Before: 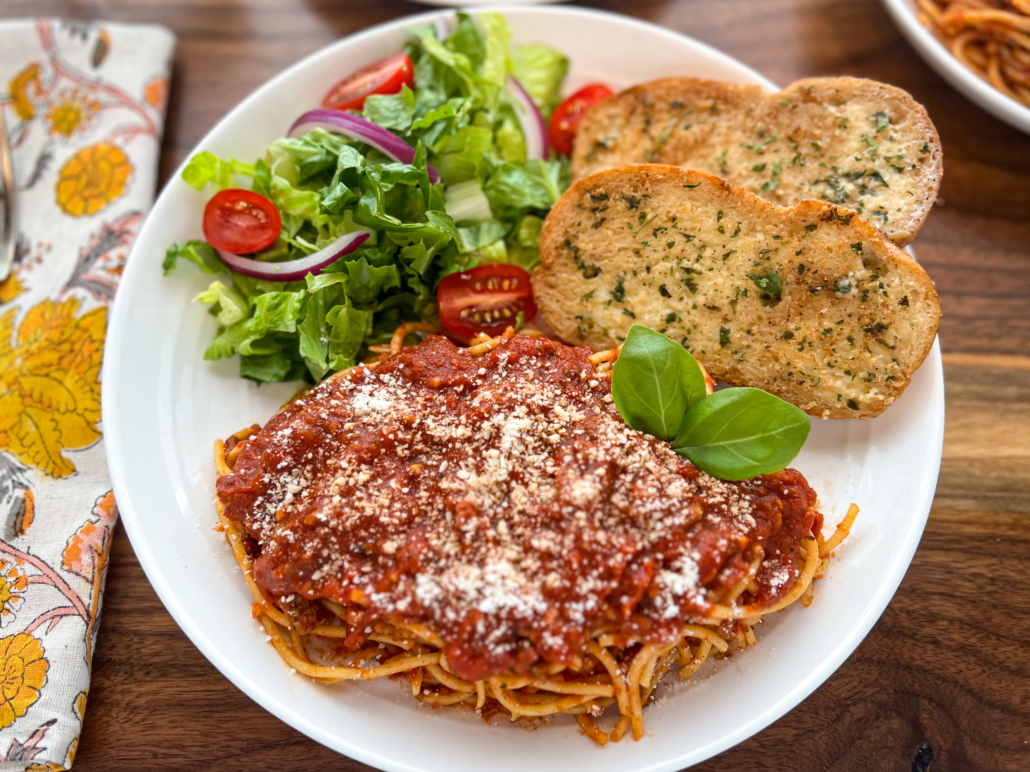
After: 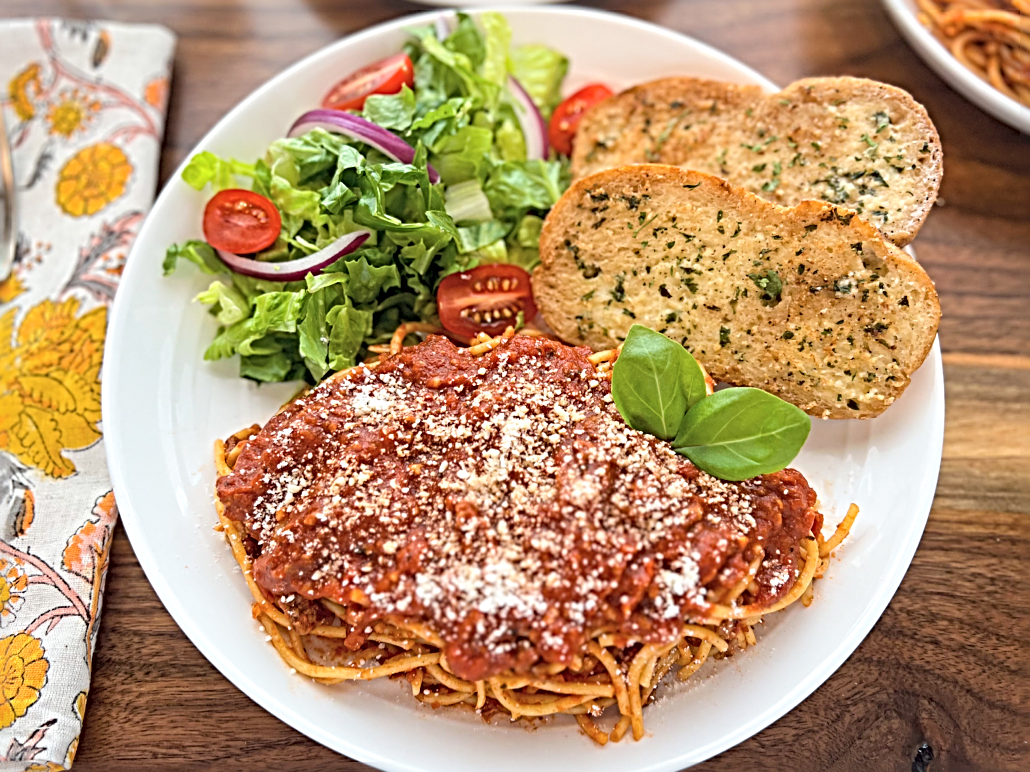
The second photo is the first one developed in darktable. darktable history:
contrast brightness saturation: brightness 0.154
sharpen: radius 3.717, amount 0.919
